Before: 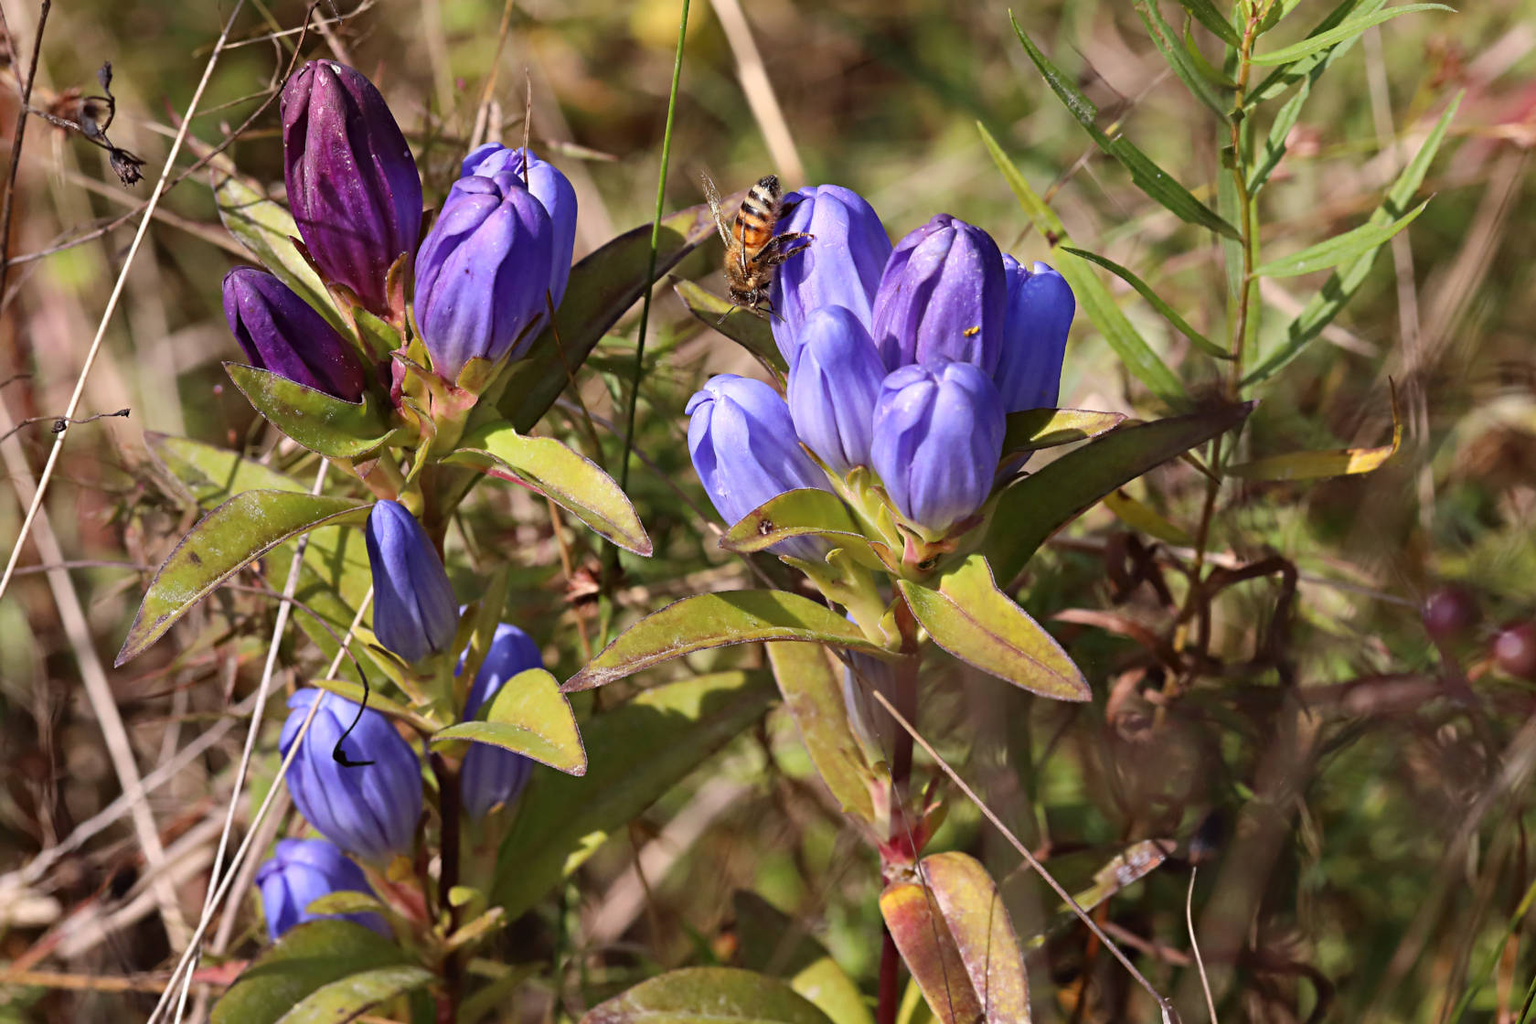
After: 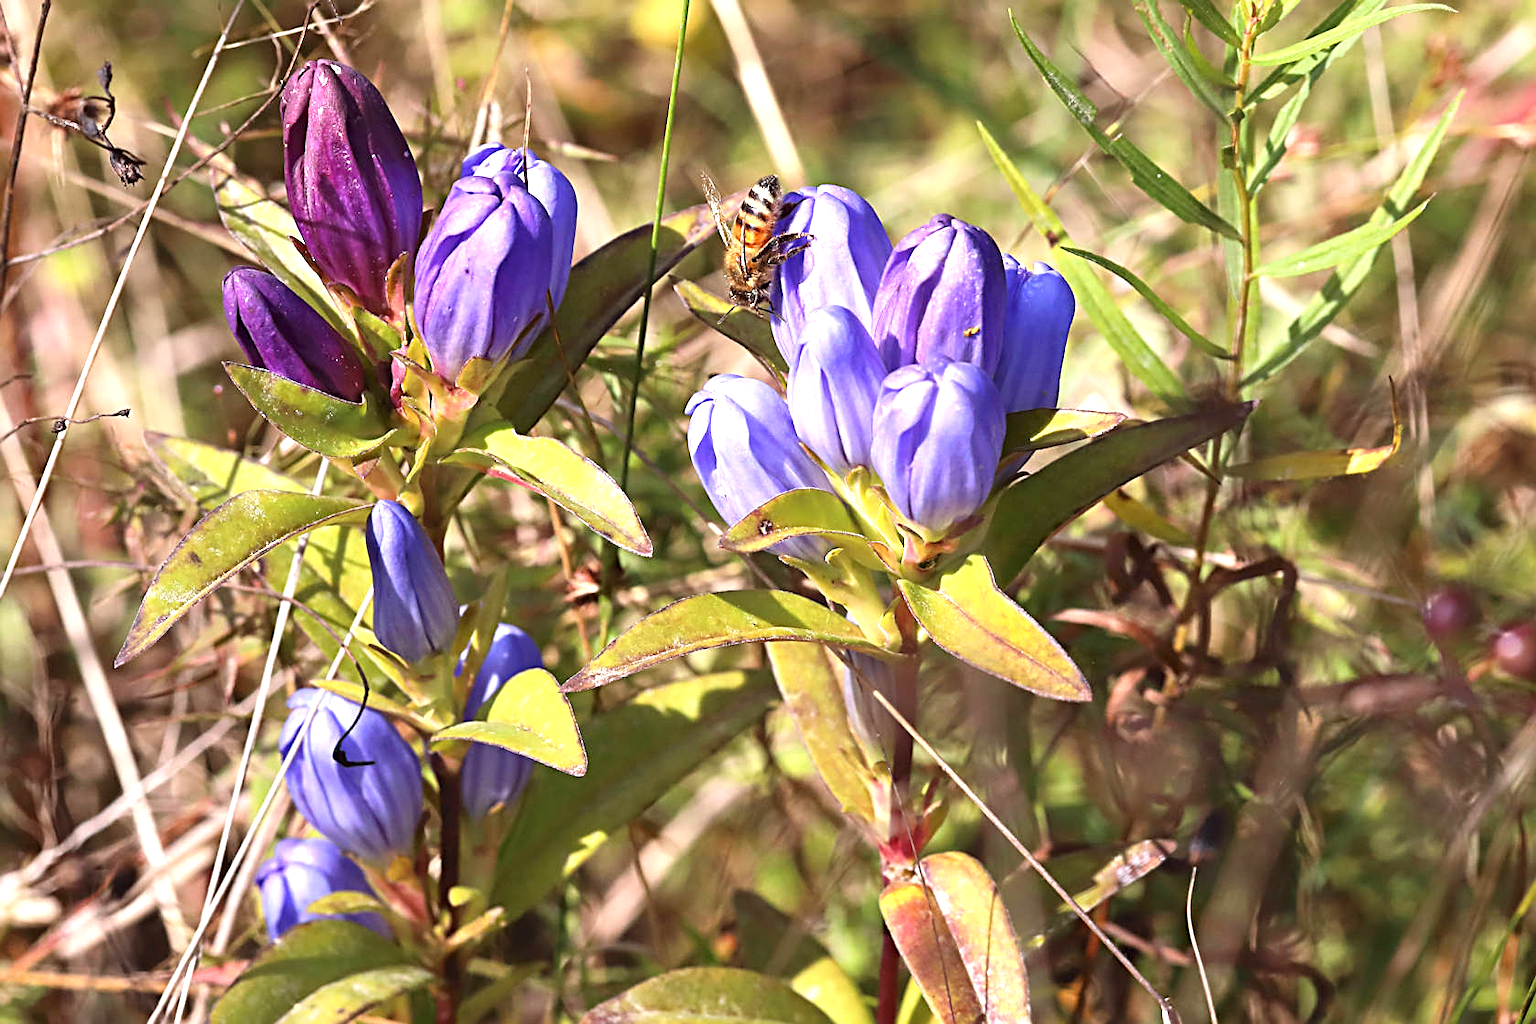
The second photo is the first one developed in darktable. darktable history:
sharpen: on, module defaults
exposure: black level correction 0, exposure 1.001 EV, compensate highlight preservation false
